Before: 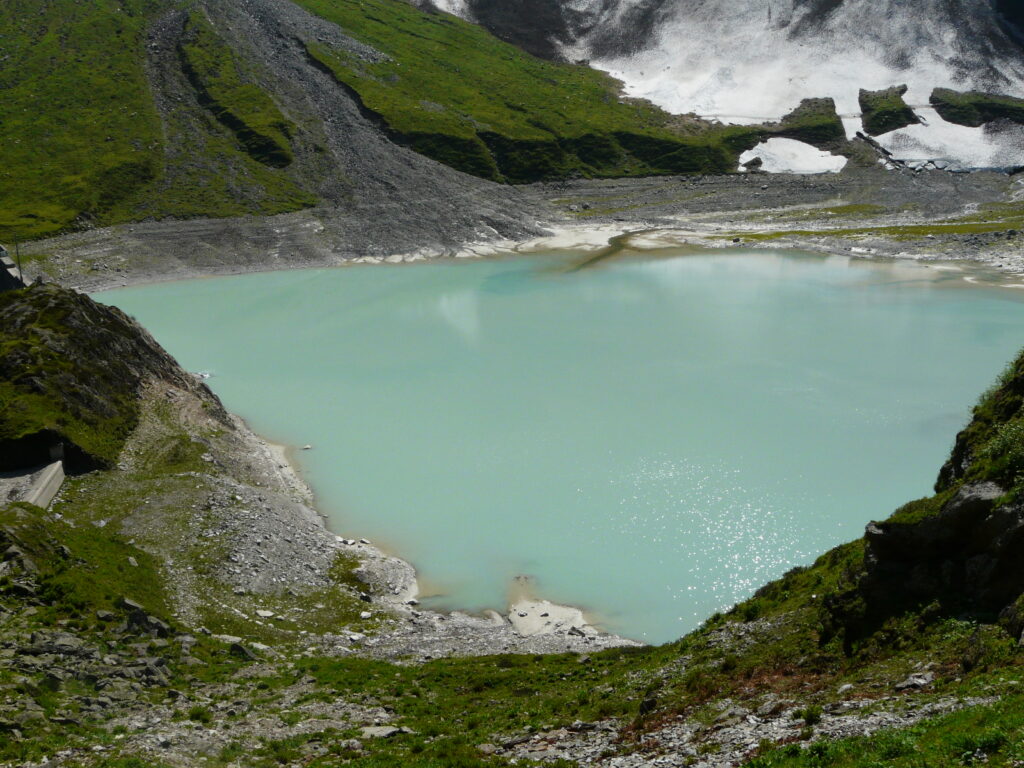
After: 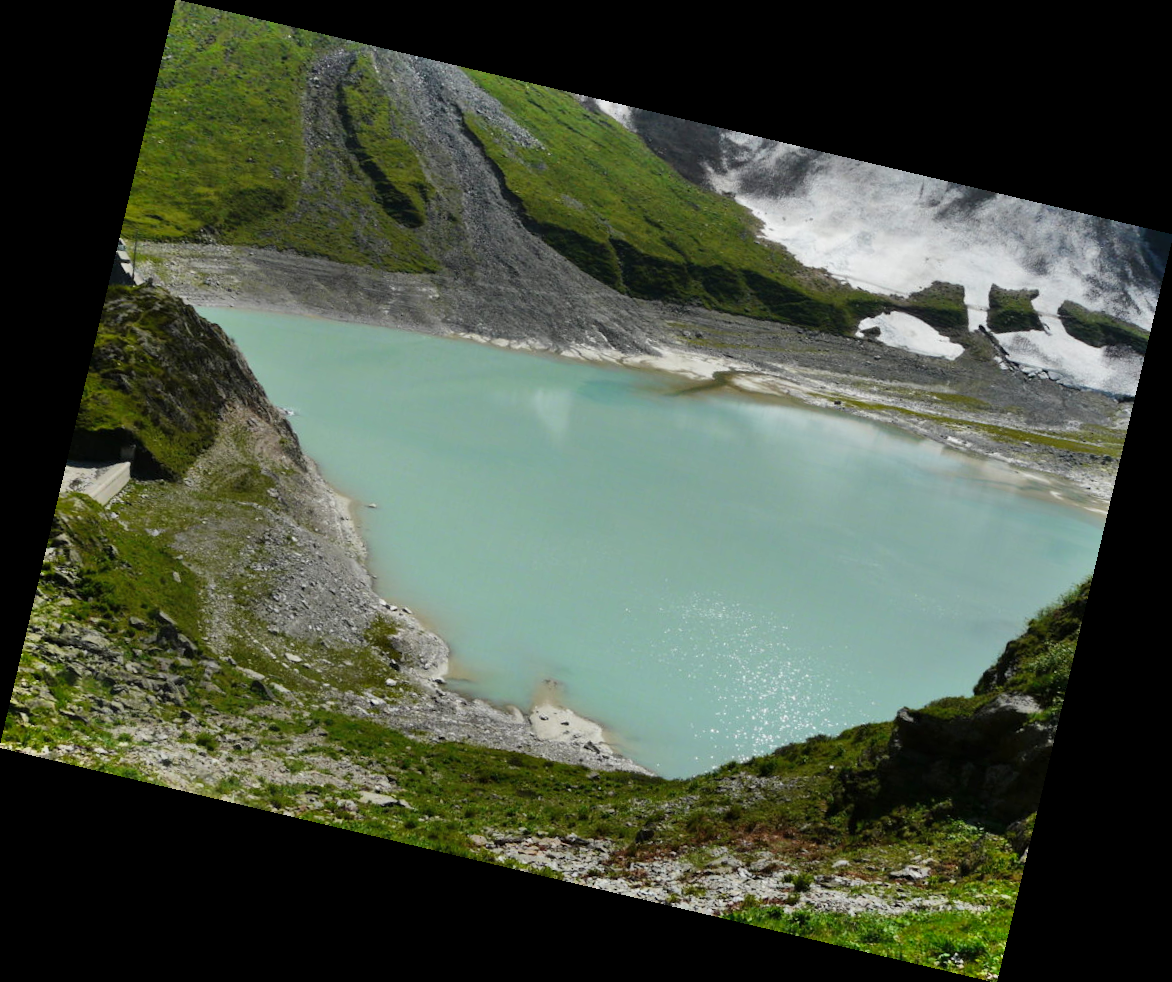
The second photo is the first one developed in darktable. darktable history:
rotate and perspective: rotation 13.27°, automatic cropping off
shadows and highlights: soften with gaussian
